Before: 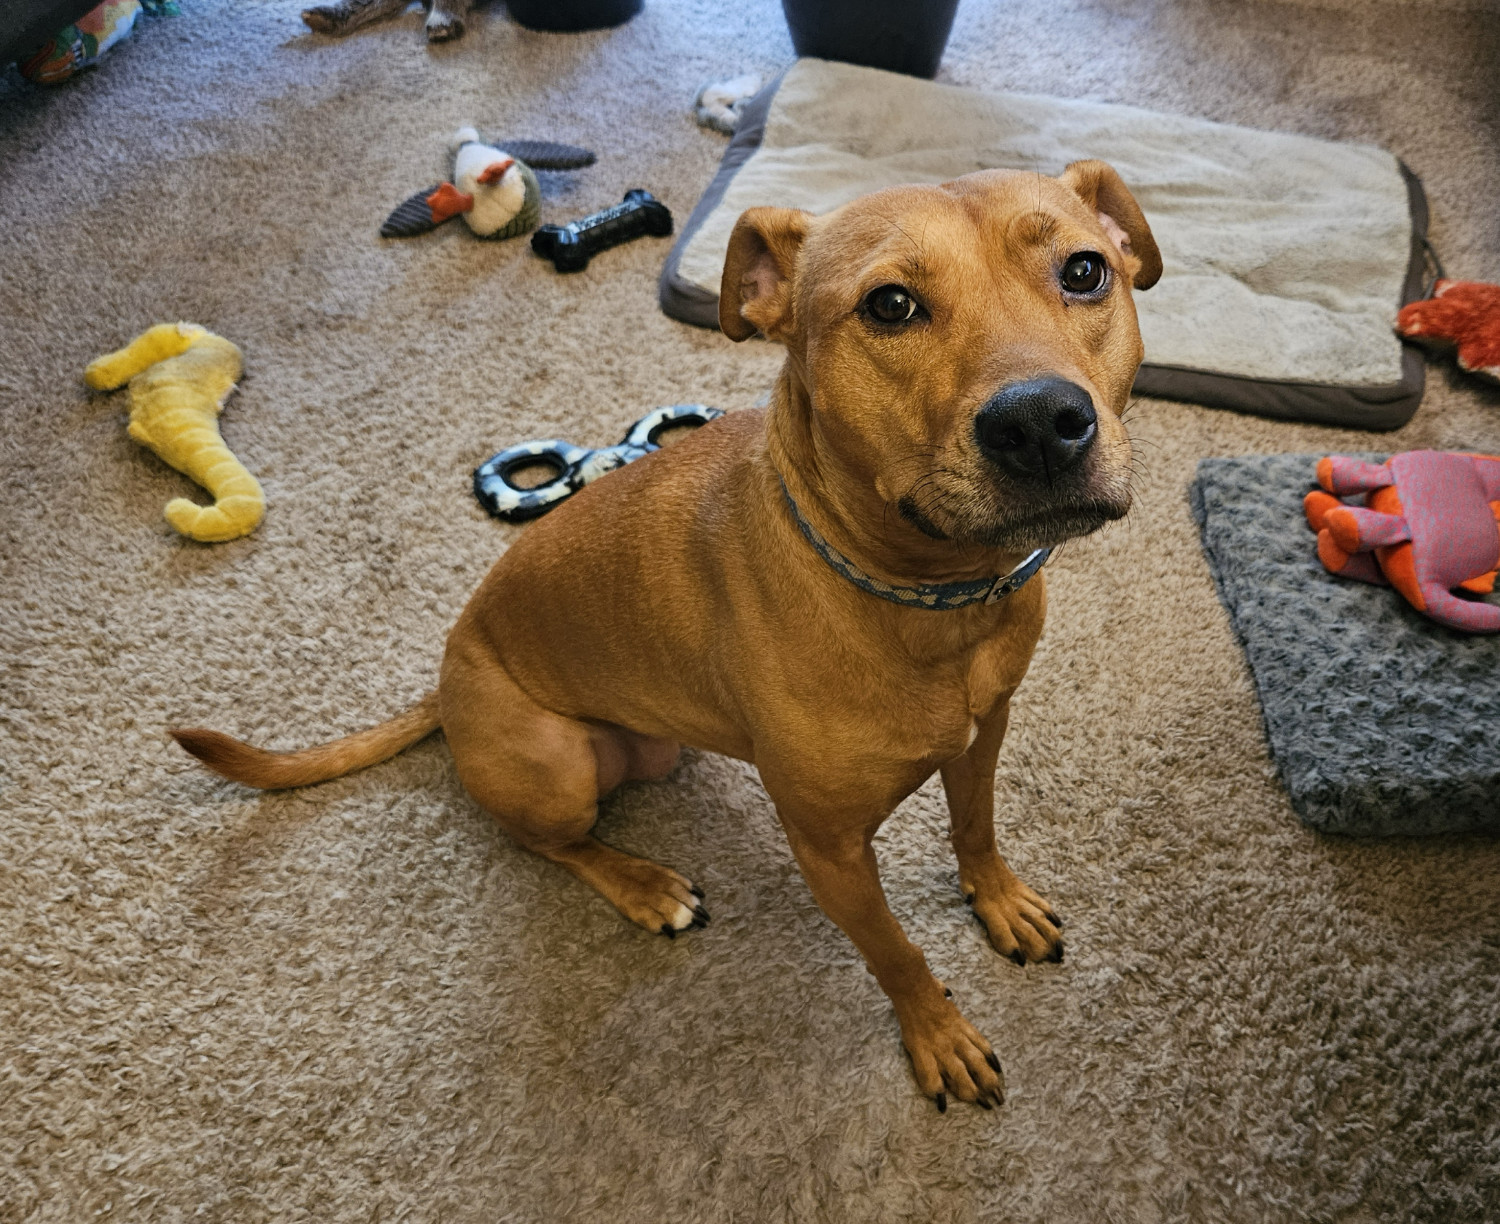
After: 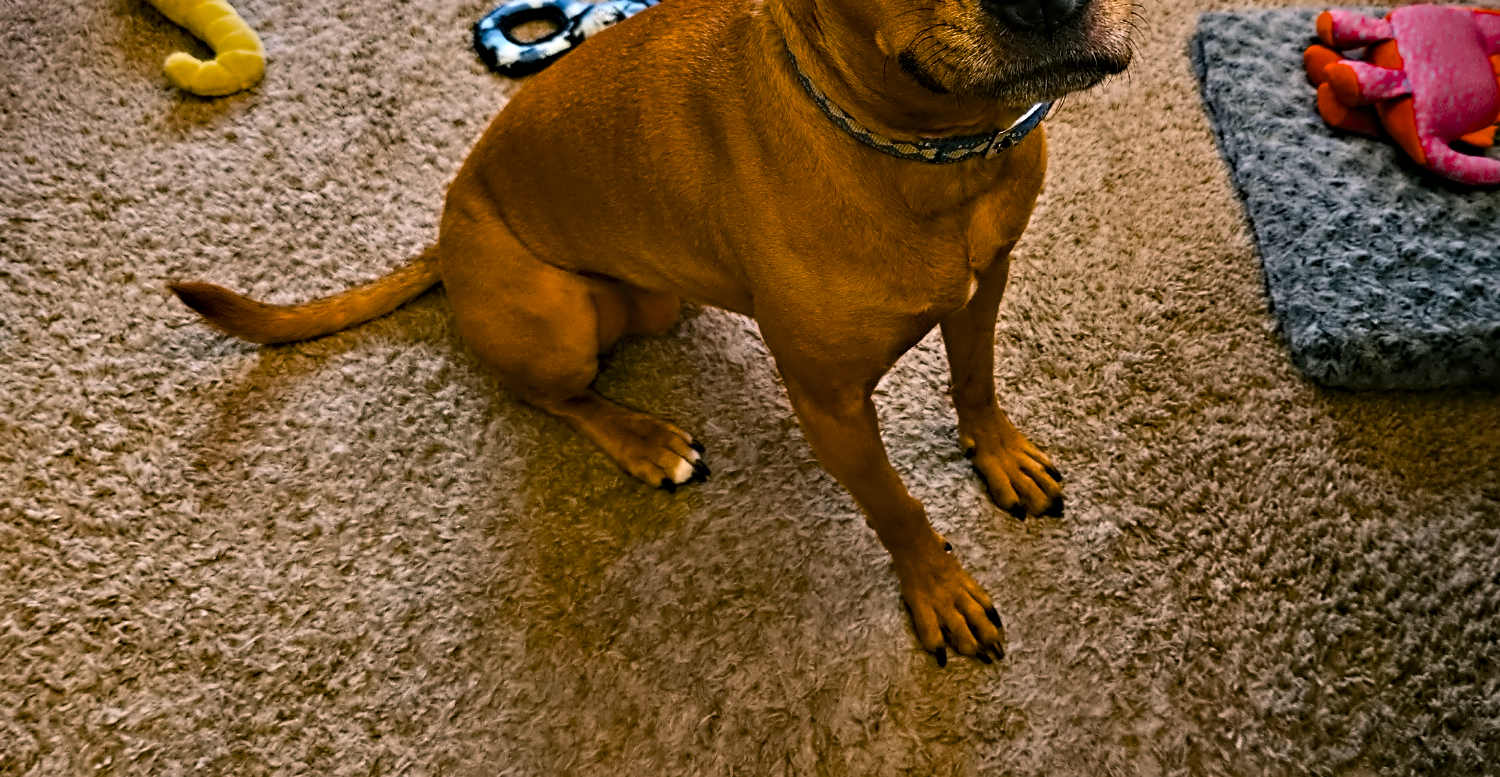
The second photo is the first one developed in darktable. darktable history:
contrast equalizer: octaves 7, y [[0.5, 0.542, 0.583, 0.625, 0.667, 0.708], [0.5 ×6], [0.5 ×6], [0, 0.033, 0.067, 0.1, 0.133, 0.167], [0, 0.05, 0.1, 0.15, 0.2, 0.25]]
crop and rotate: top 36.459%
color balance rgb: shadows lift › luminance -4.77%, shadows lift › chroma 1.246%, shadows lift › hue 218.65°, highlights gain › chroma 1.491%, highlights gain › hue 312.62°, perceptual saturation grading › global saturation 30.882%, global vibrance 16.223%, saturation formula JzAzBz (2021)
